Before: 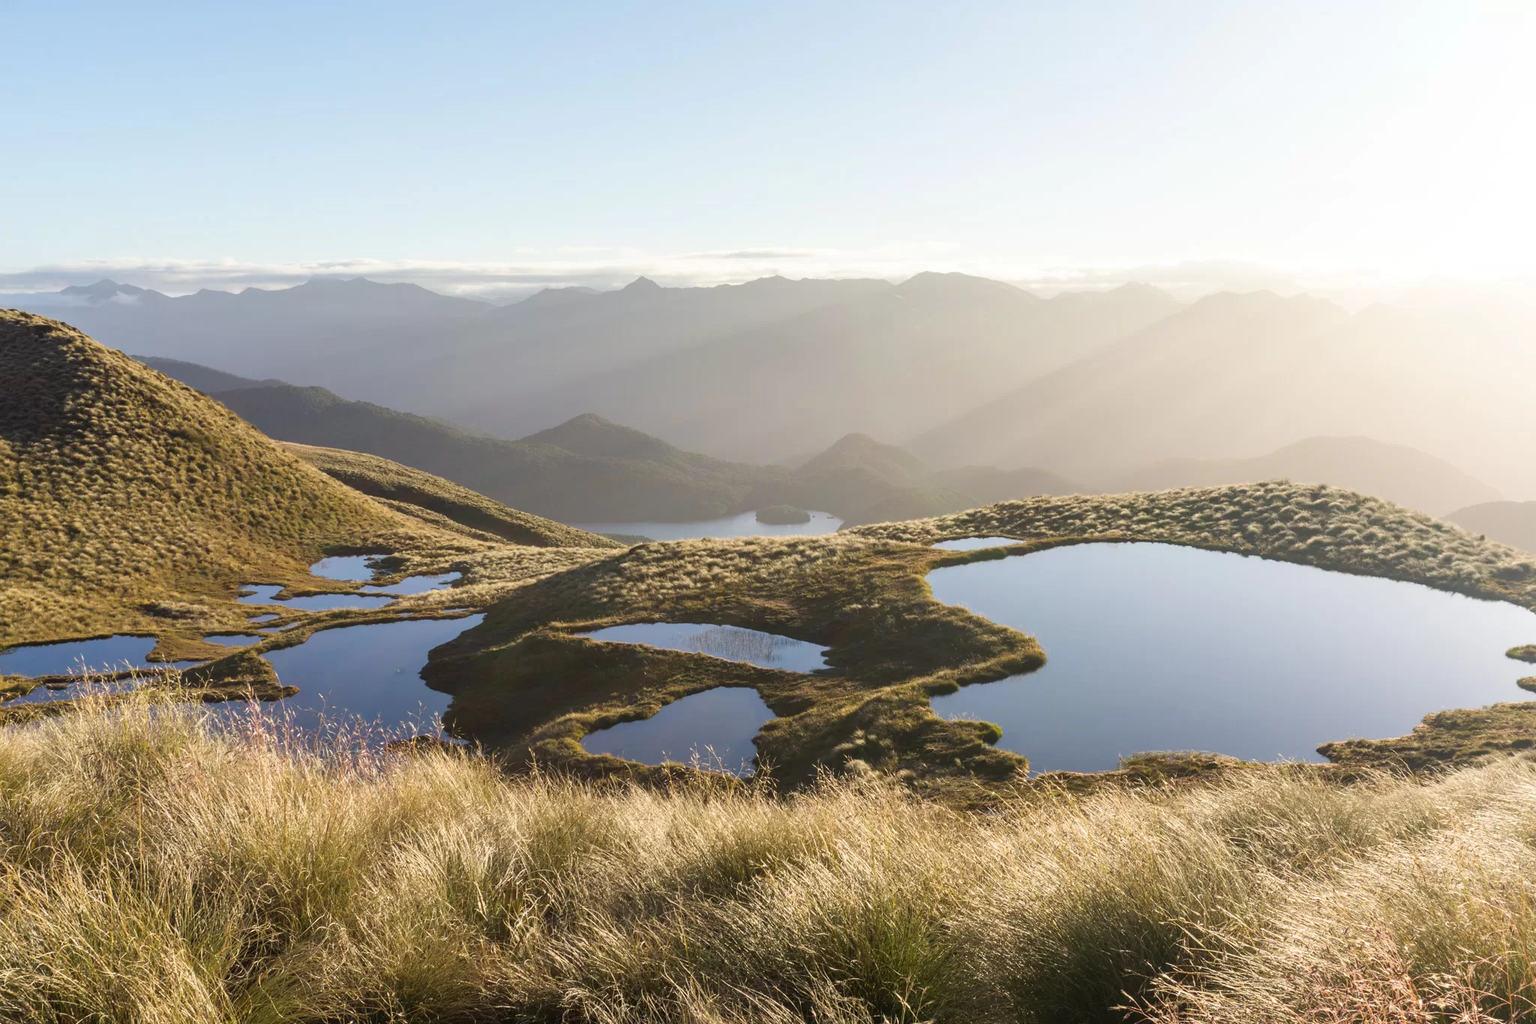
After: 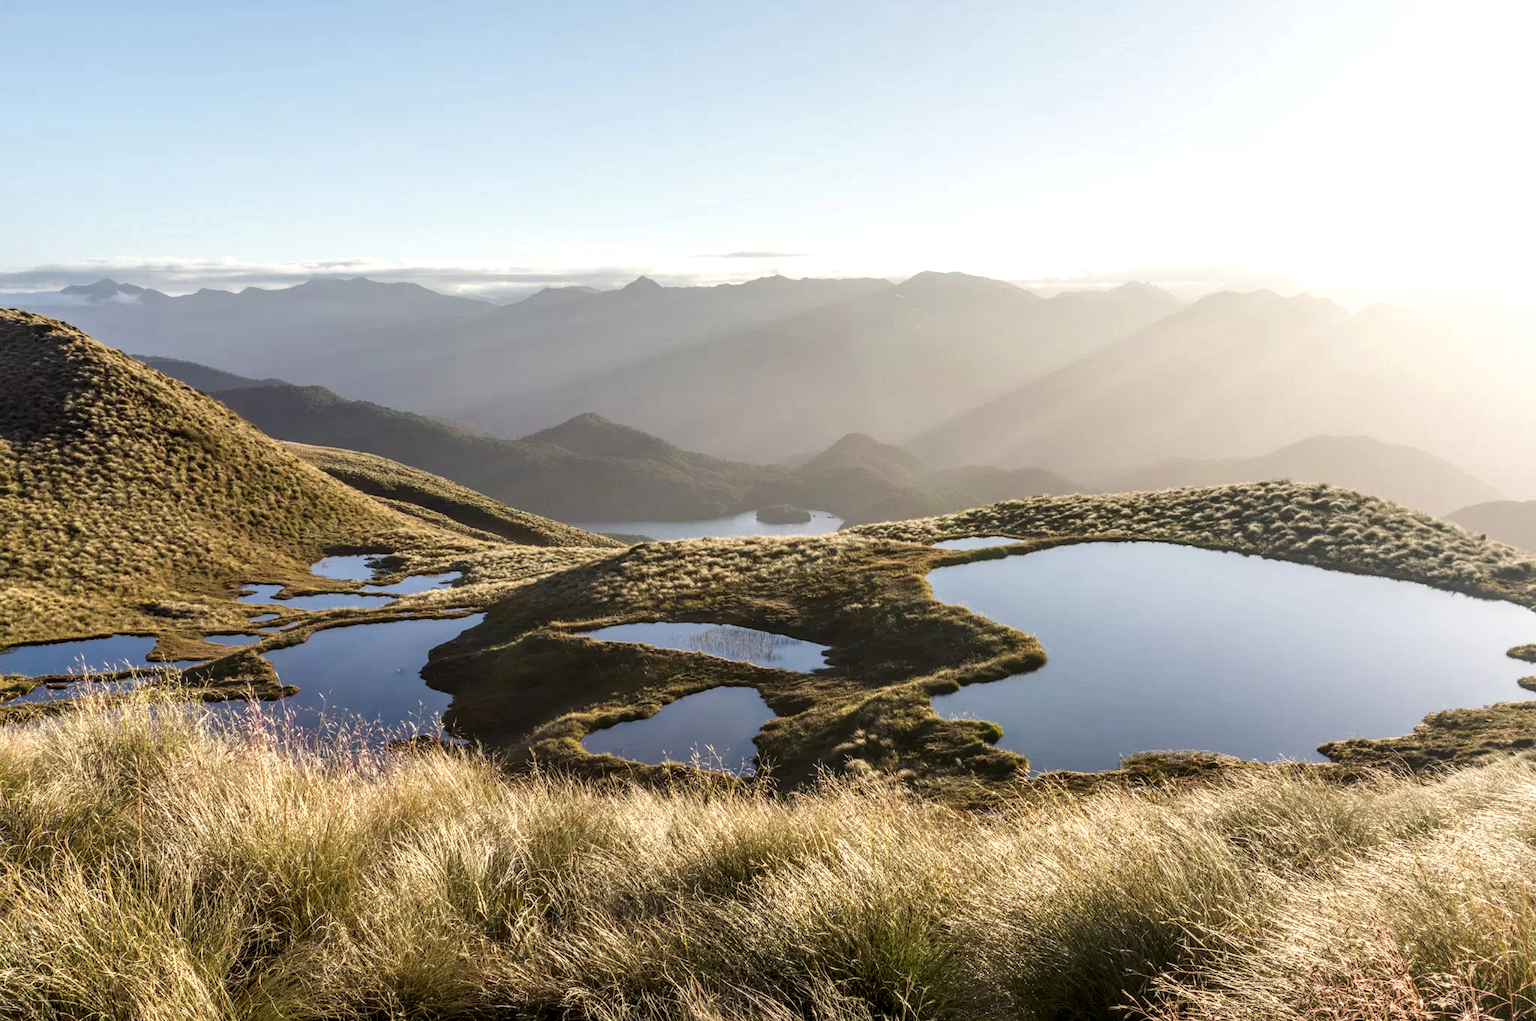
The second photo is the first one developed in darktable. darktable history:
crop: top 0.146%, bottom 0.093%
local contrast: highlights 21%, detail 150%
